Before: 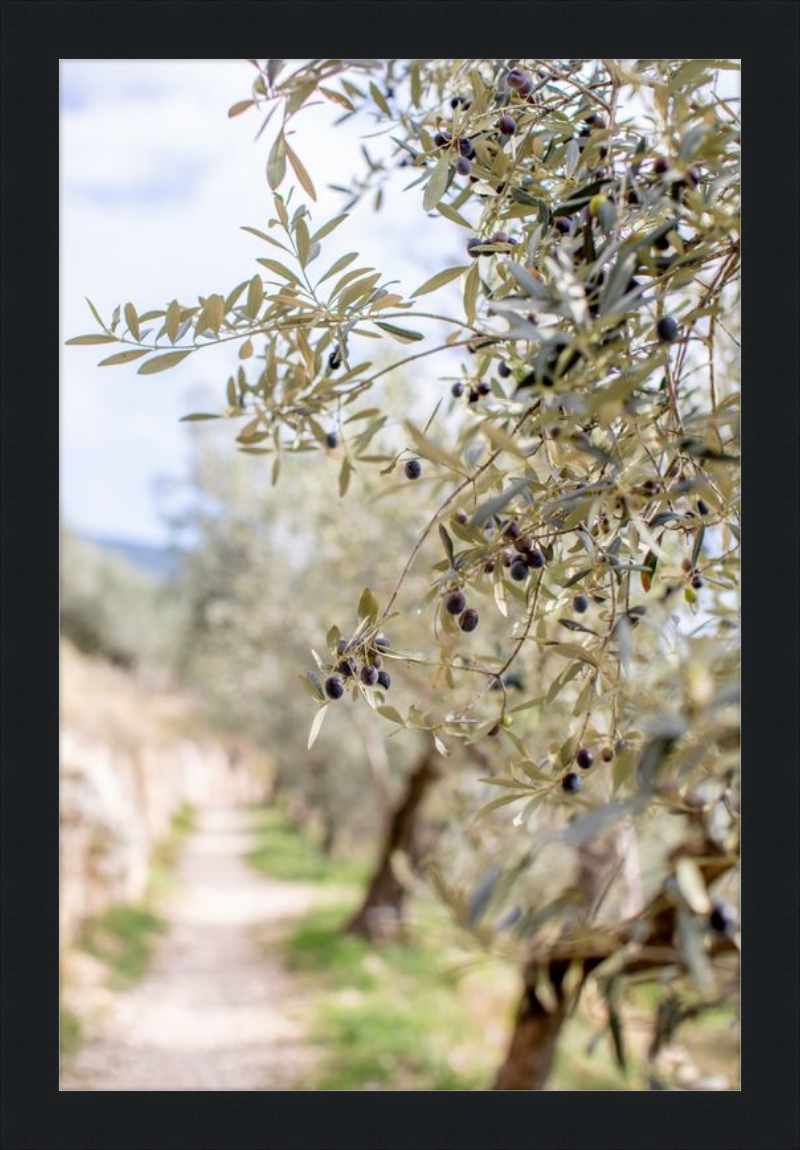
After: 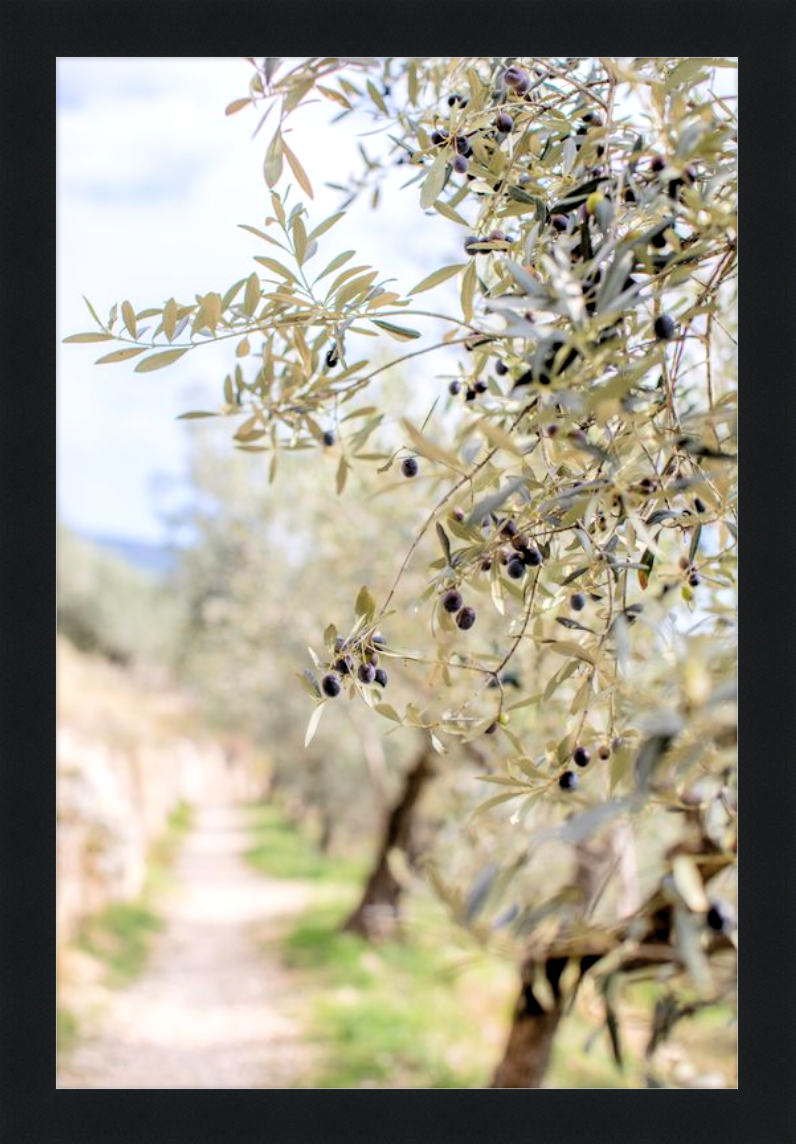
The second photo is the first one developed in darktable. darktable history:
crop and rotate: left 0.494%, top 0.223%, bottom 0.27%
tone curve: curves: ch0 [(0, 0) (0.003, 0.004) (0.011, 0.015) (0.025, 0.033) (0.044, 0.058) (0.069, 0.091) (0.1, 0.131) (0.136, 0.179) (0.177, 0.233) (0.224, 0.295) (0.277, 0.364) (0.335, 0.434) (0.399, 0.51) (0.468, 0.583) (0.543, 0.654) (0.623, 0.724) (0.709, 0.789) (0.801, 0.852) (0.898, 0.924) (1, 1)], color space Lab, independent channels, preserve colors none
levels: white 99.91%, levels [0.055, 0.477, 0.9]
shadows and highlights: radius 122.08, shadows 21.83, white point adjustment -9.59, highlights -14.09, soften with gaussian
